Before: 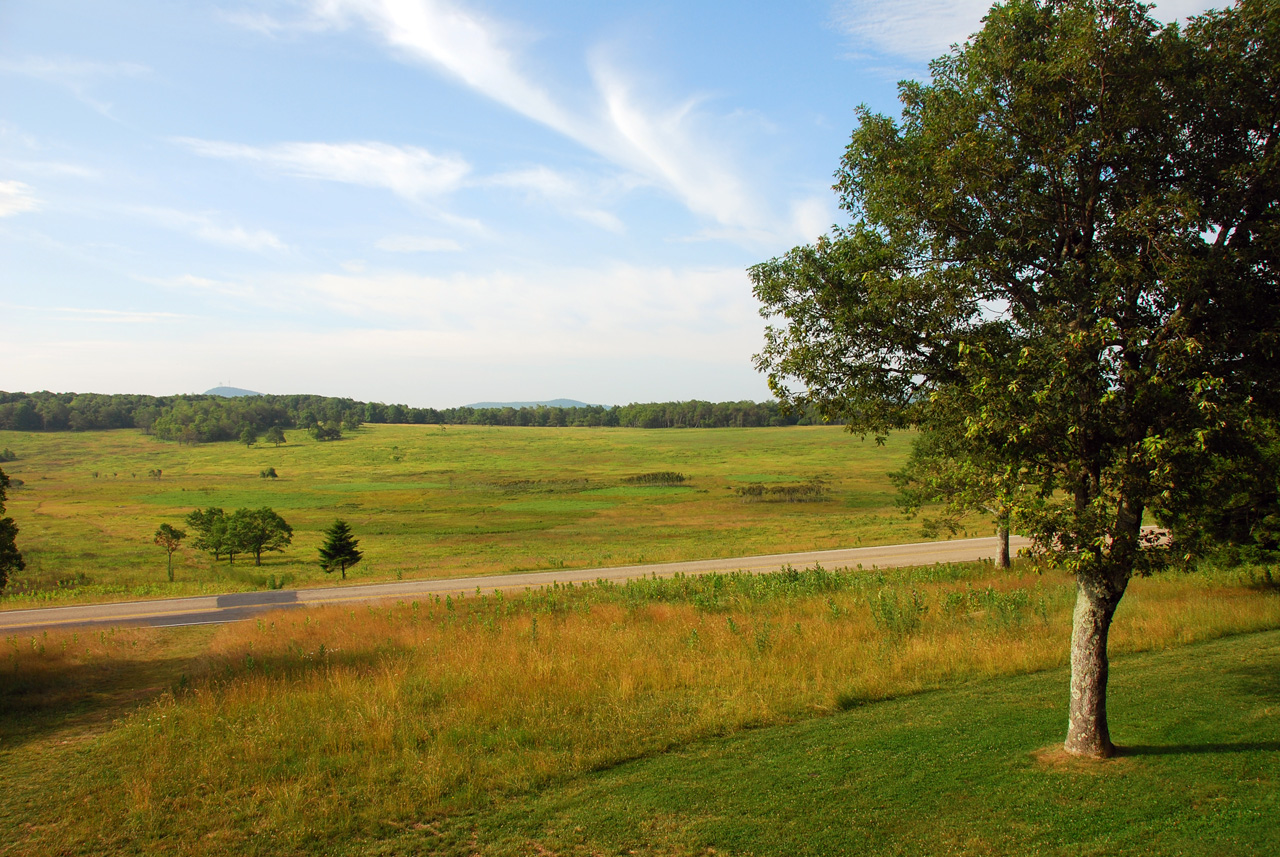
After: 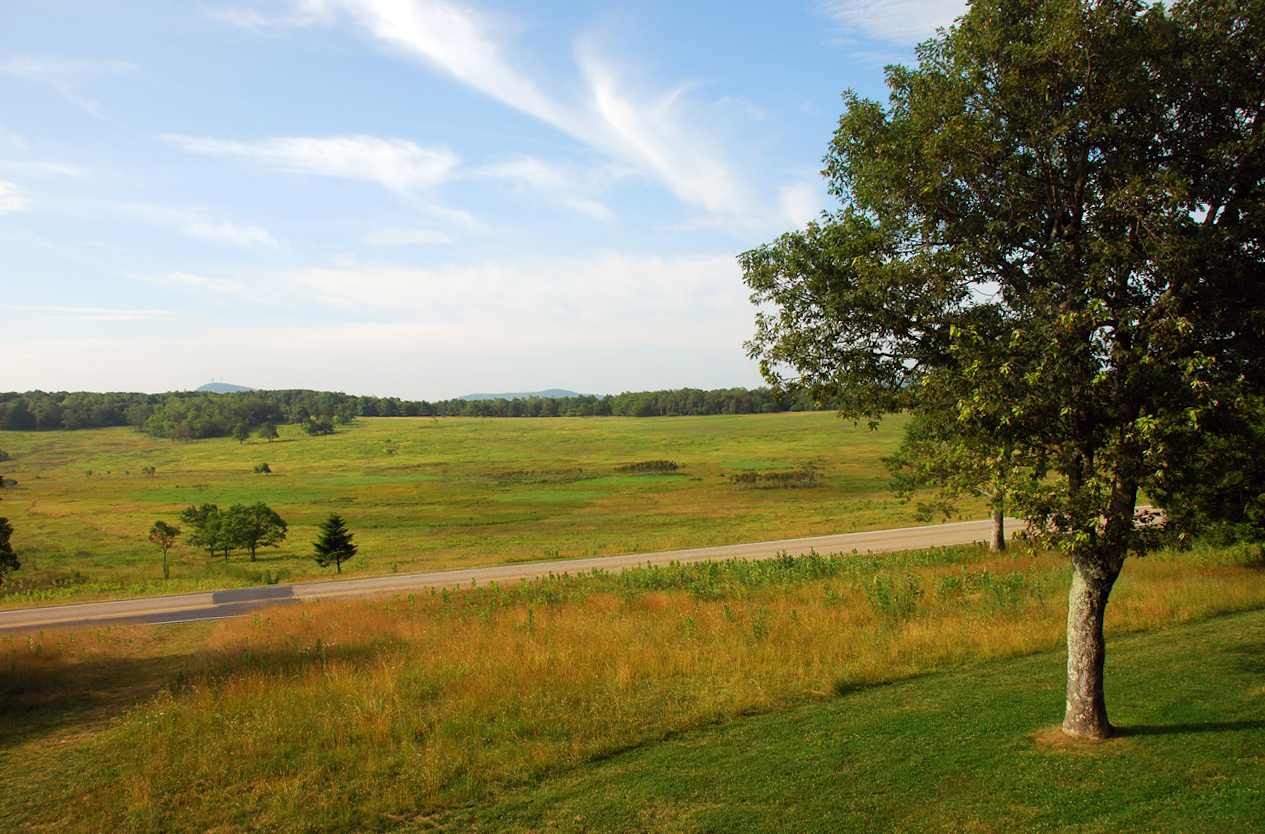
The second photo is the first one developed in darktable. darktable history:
rotate and perspective: rotation -1°, crop left 0.011, crop right 0.989, crop top 0.025, crop bottom 0.975
levels: levels [0, 0.51, 1]
